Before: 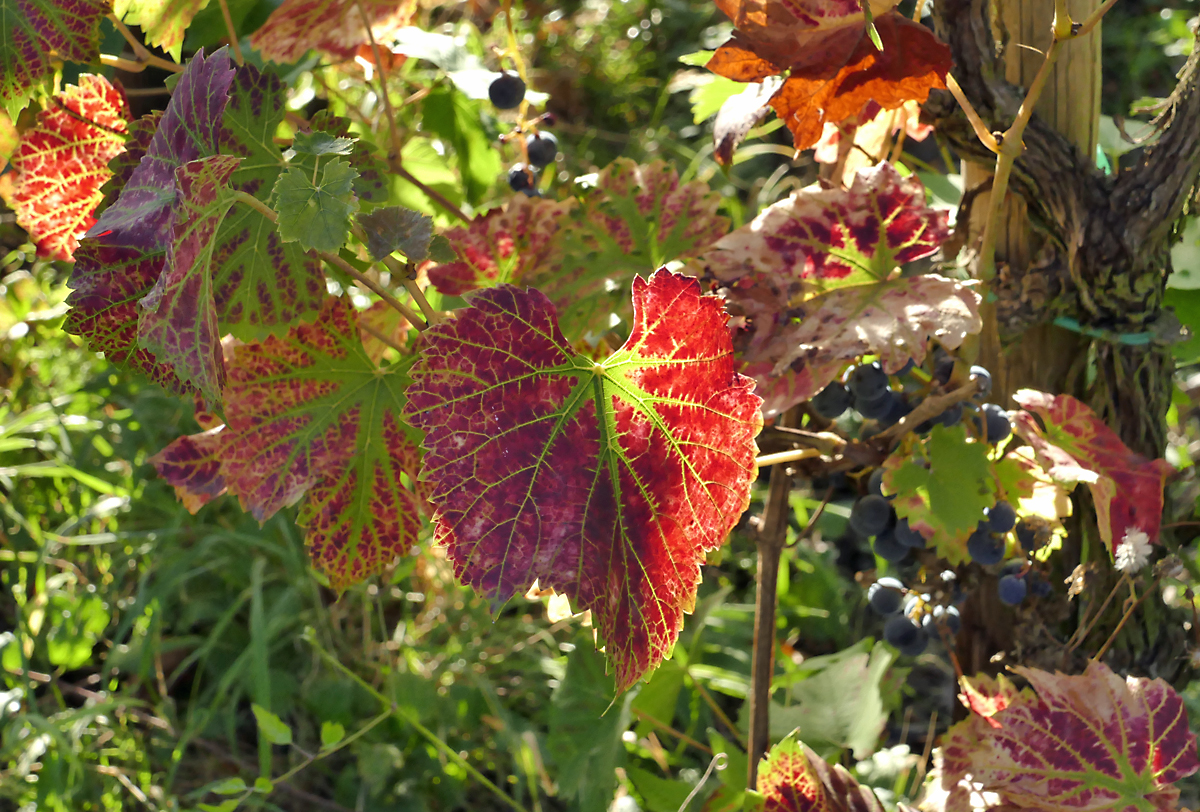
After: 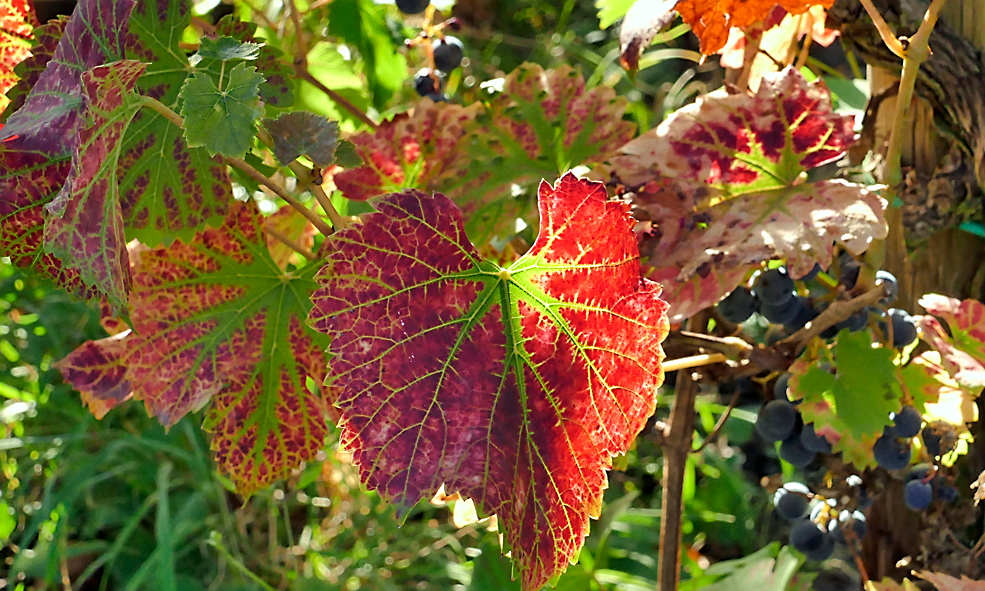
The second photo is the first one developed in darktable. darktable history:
color calibration: illuminant Planckian (black body), x 0.351, y 0.351, temperature 4836.8 K, saturation algorithm version 1 (2020)
sharpen: on, module defaults
shadows and highlights: shadows 52.9, soften with gaussian
crop: left 7.887%, top 11.74%, right 9.99%, bottom 15.391%
